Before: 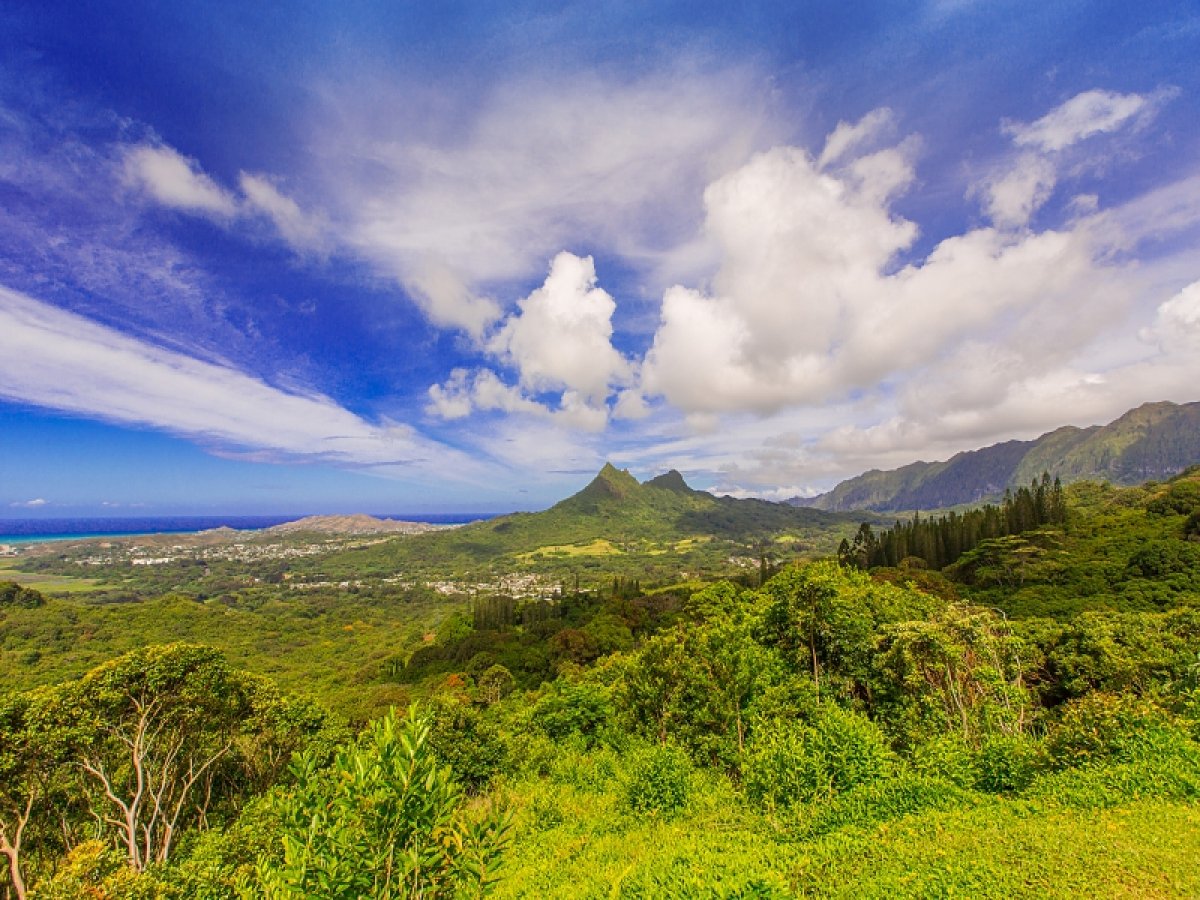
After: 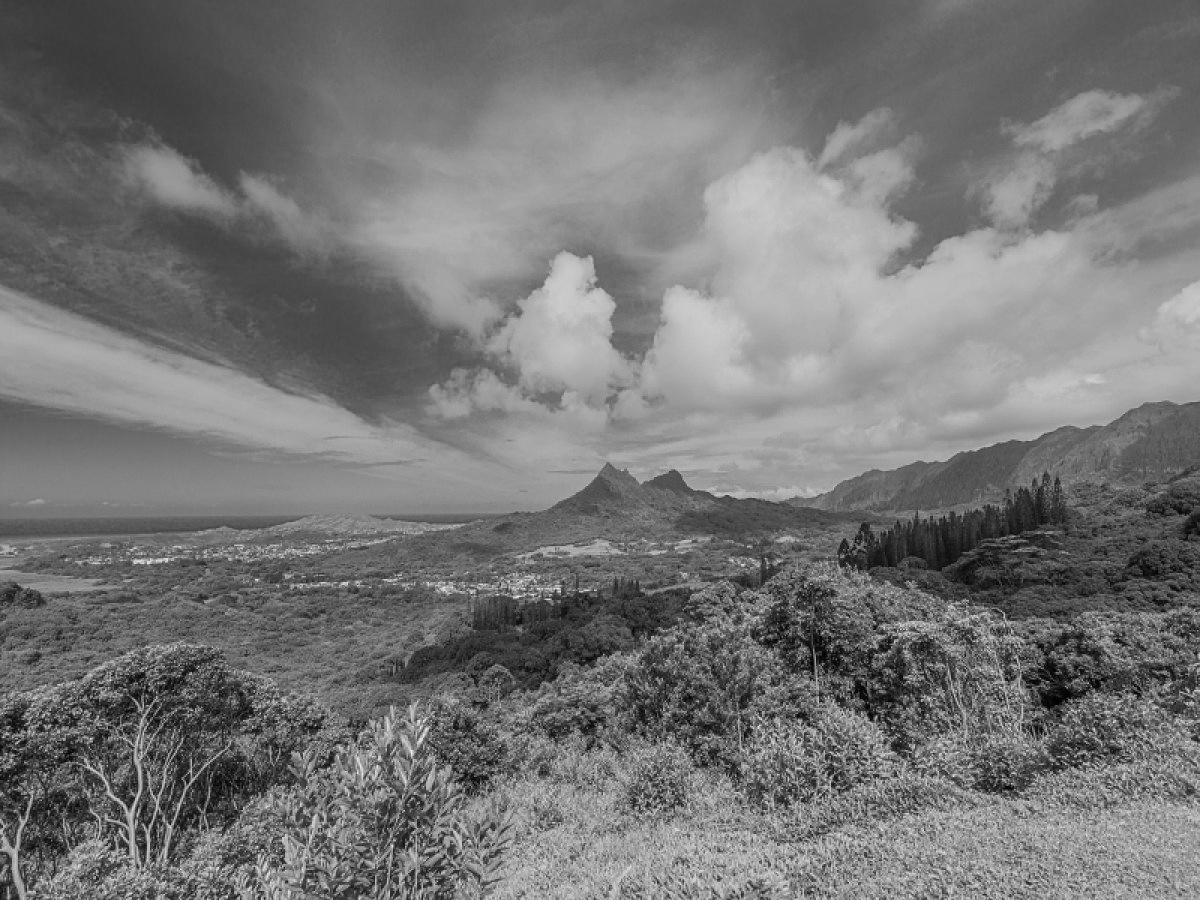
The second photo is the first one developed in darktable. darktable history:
white balance: red 0.766, blue 1.537
monochrome: a -74.22, b 78.2
